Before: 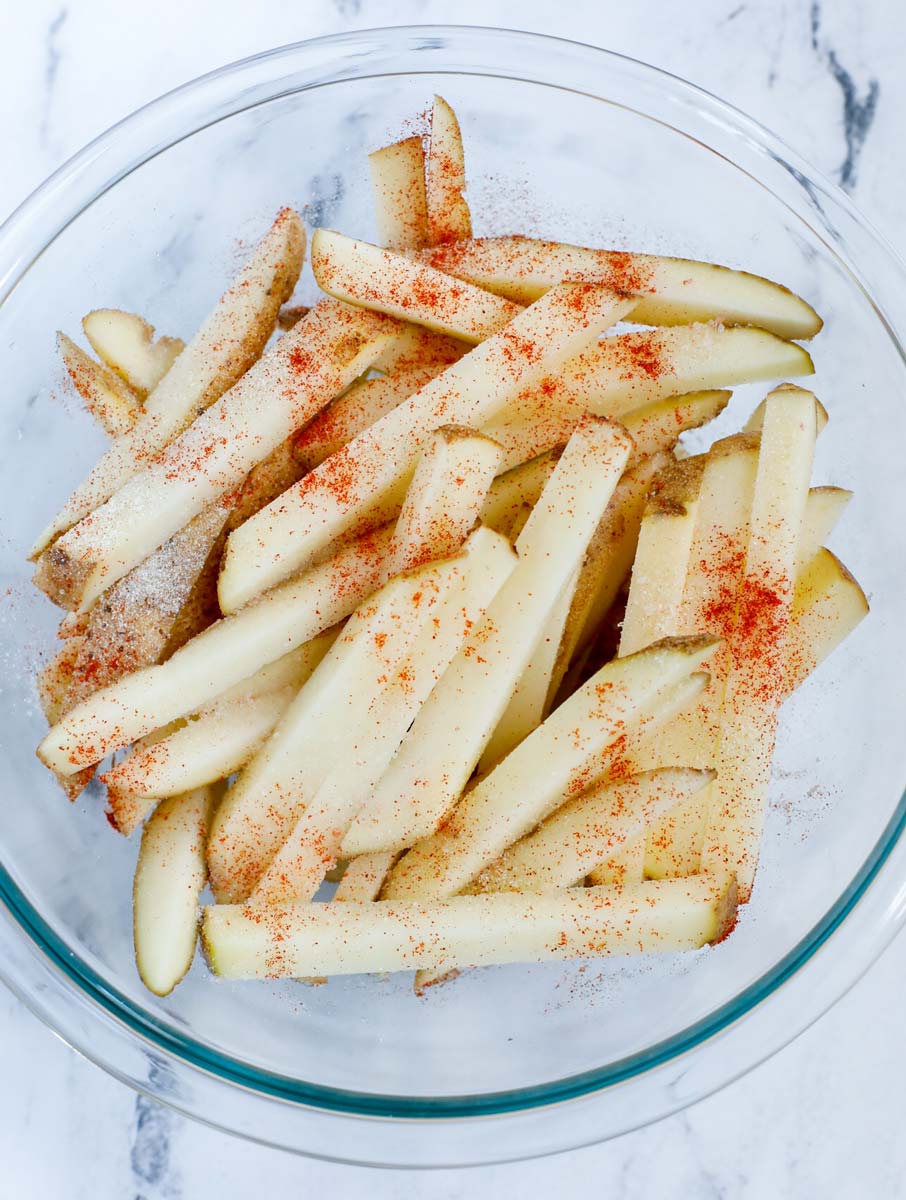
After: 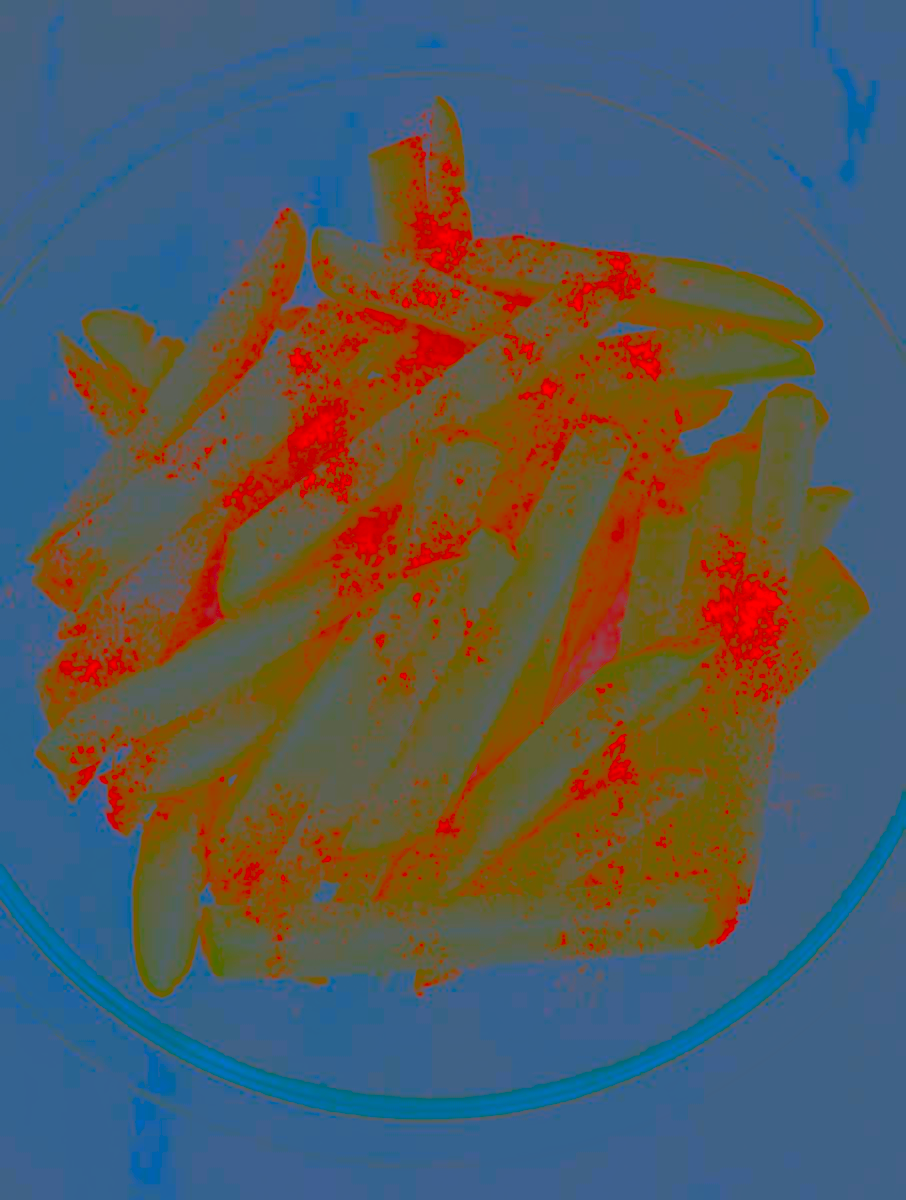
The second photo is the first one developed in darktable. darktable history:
exposure: black level correction 0, exposure 0.9 EV, compensate highlight preservation false
white balance: red 0.98, blue 1.034
contrast brightness saturation: contrast -0.99, brightness -0.17, saturation 0.75
local contrast: mode bilateral grid, contrast 30, coarseness 25, midtone range 0.2
